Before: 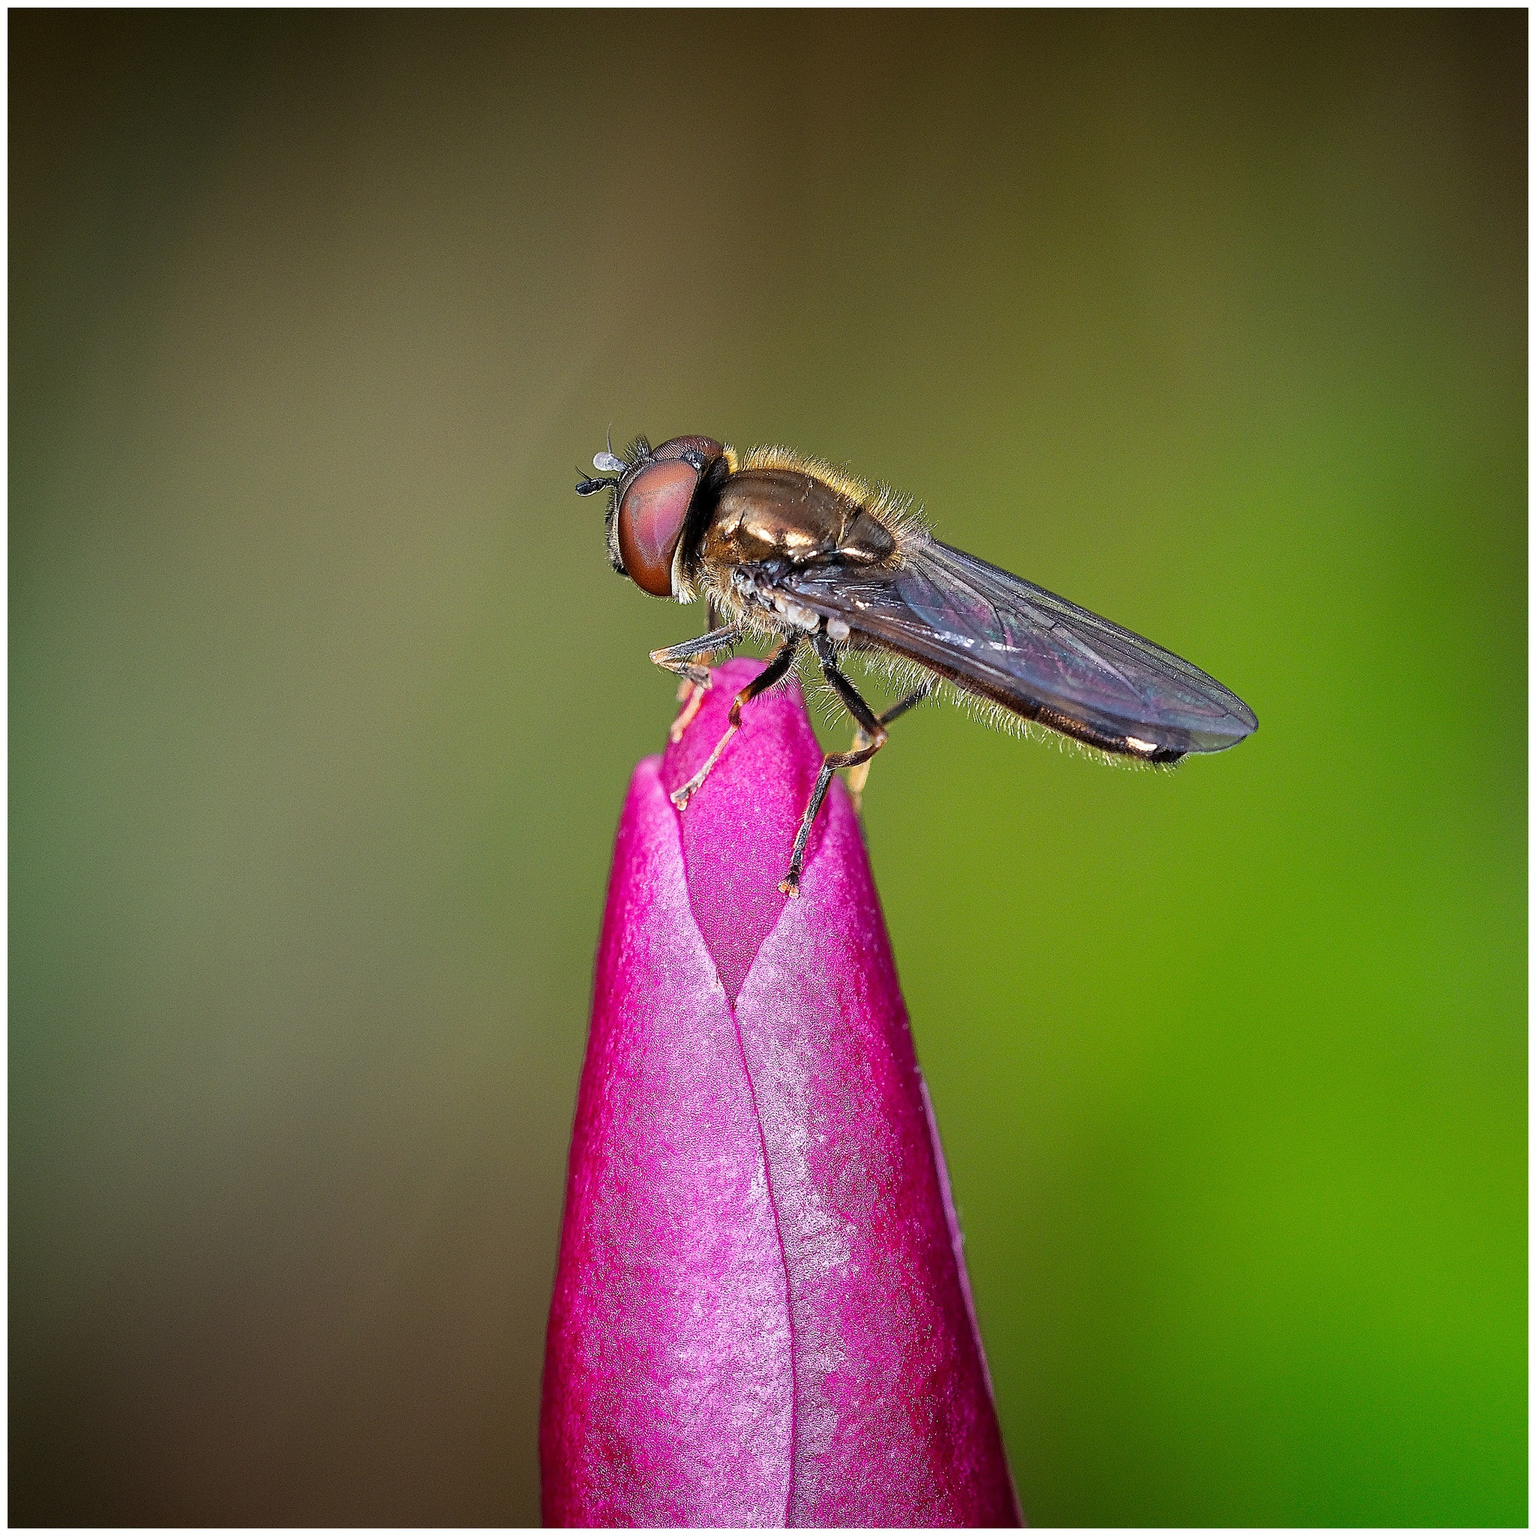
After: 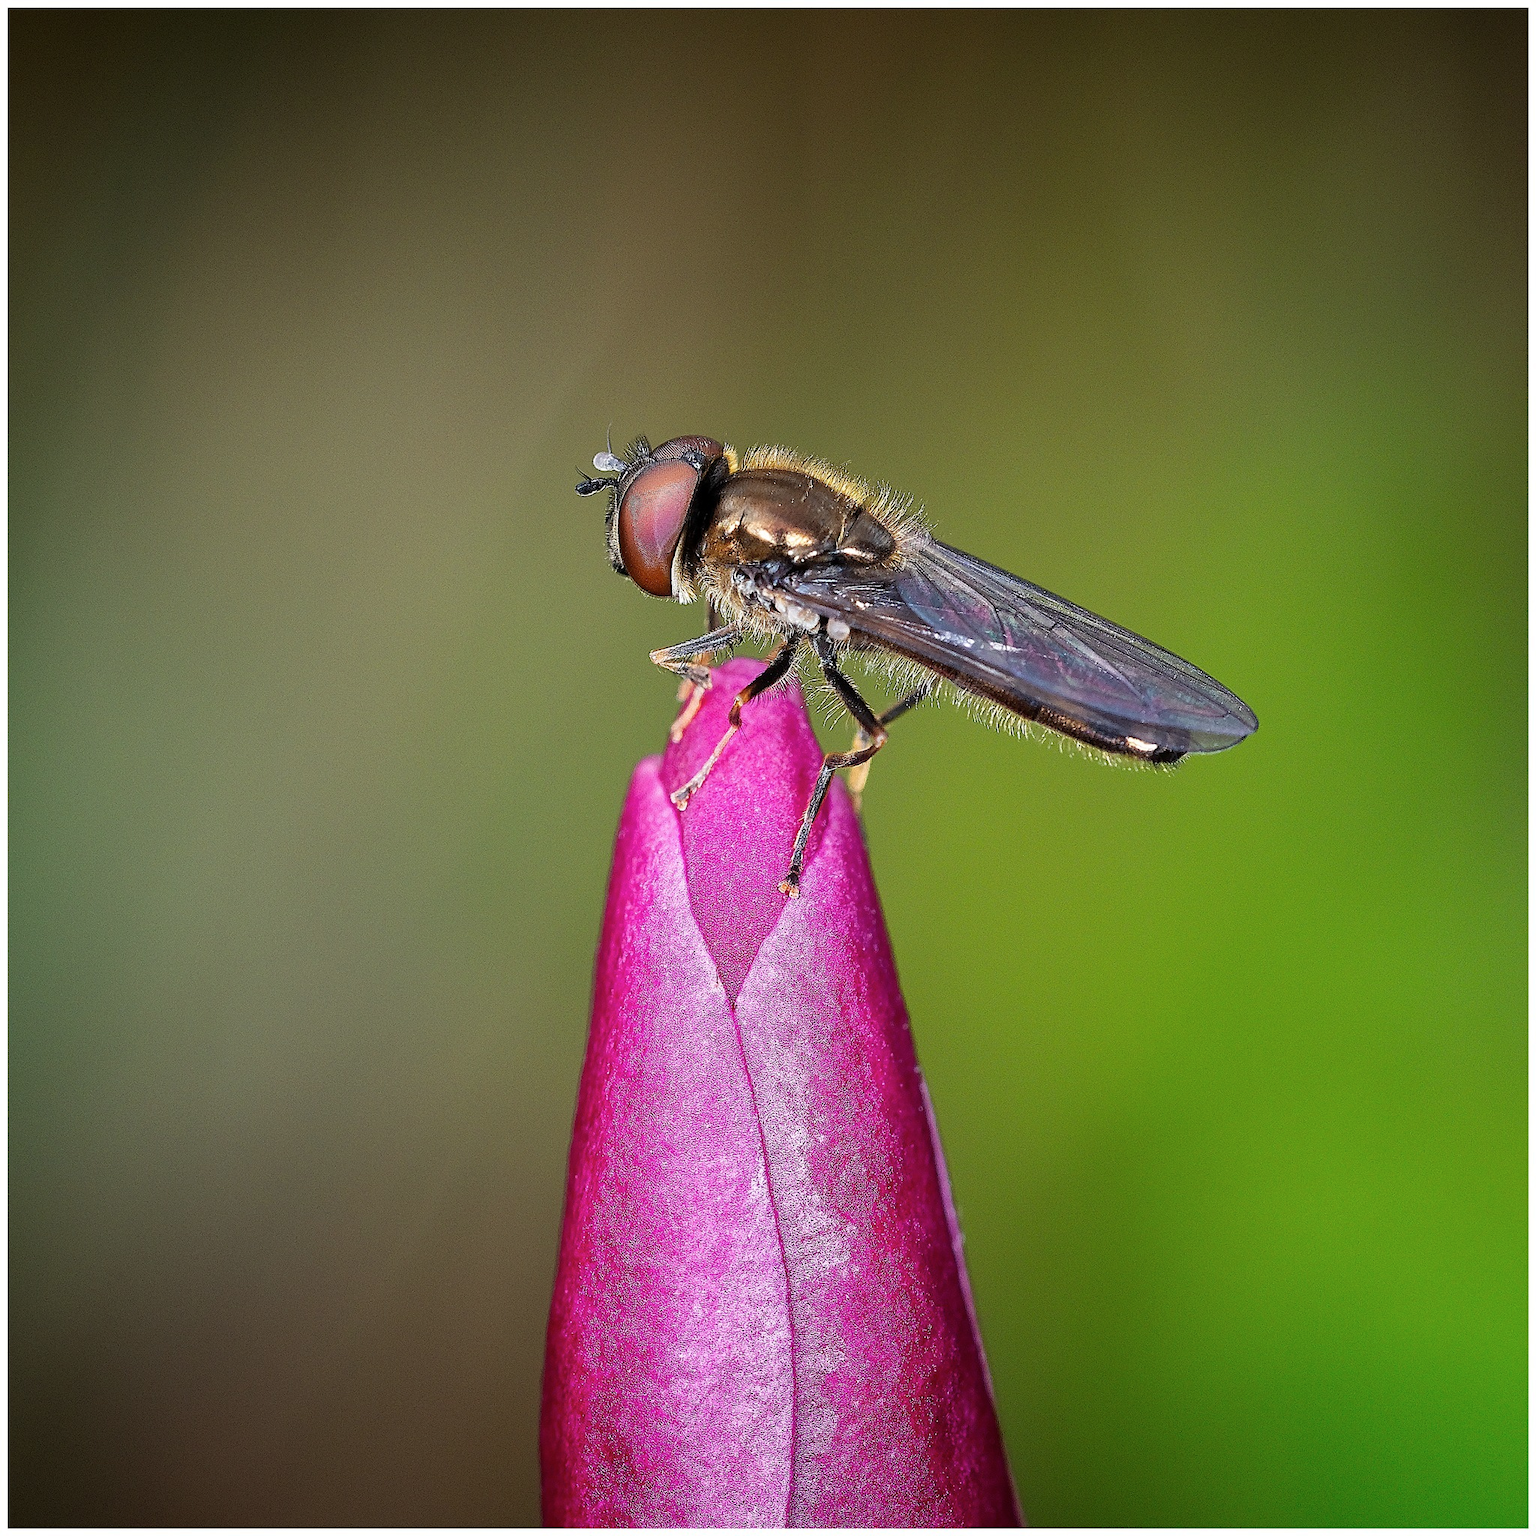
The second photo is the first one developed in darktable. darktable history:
contrast brightness saturation: contrast 0.01, saturation -0.05
local contrast: mode bilateral grid, contrast 15, coarseness 36, detail 105%, midtone range 0.2
